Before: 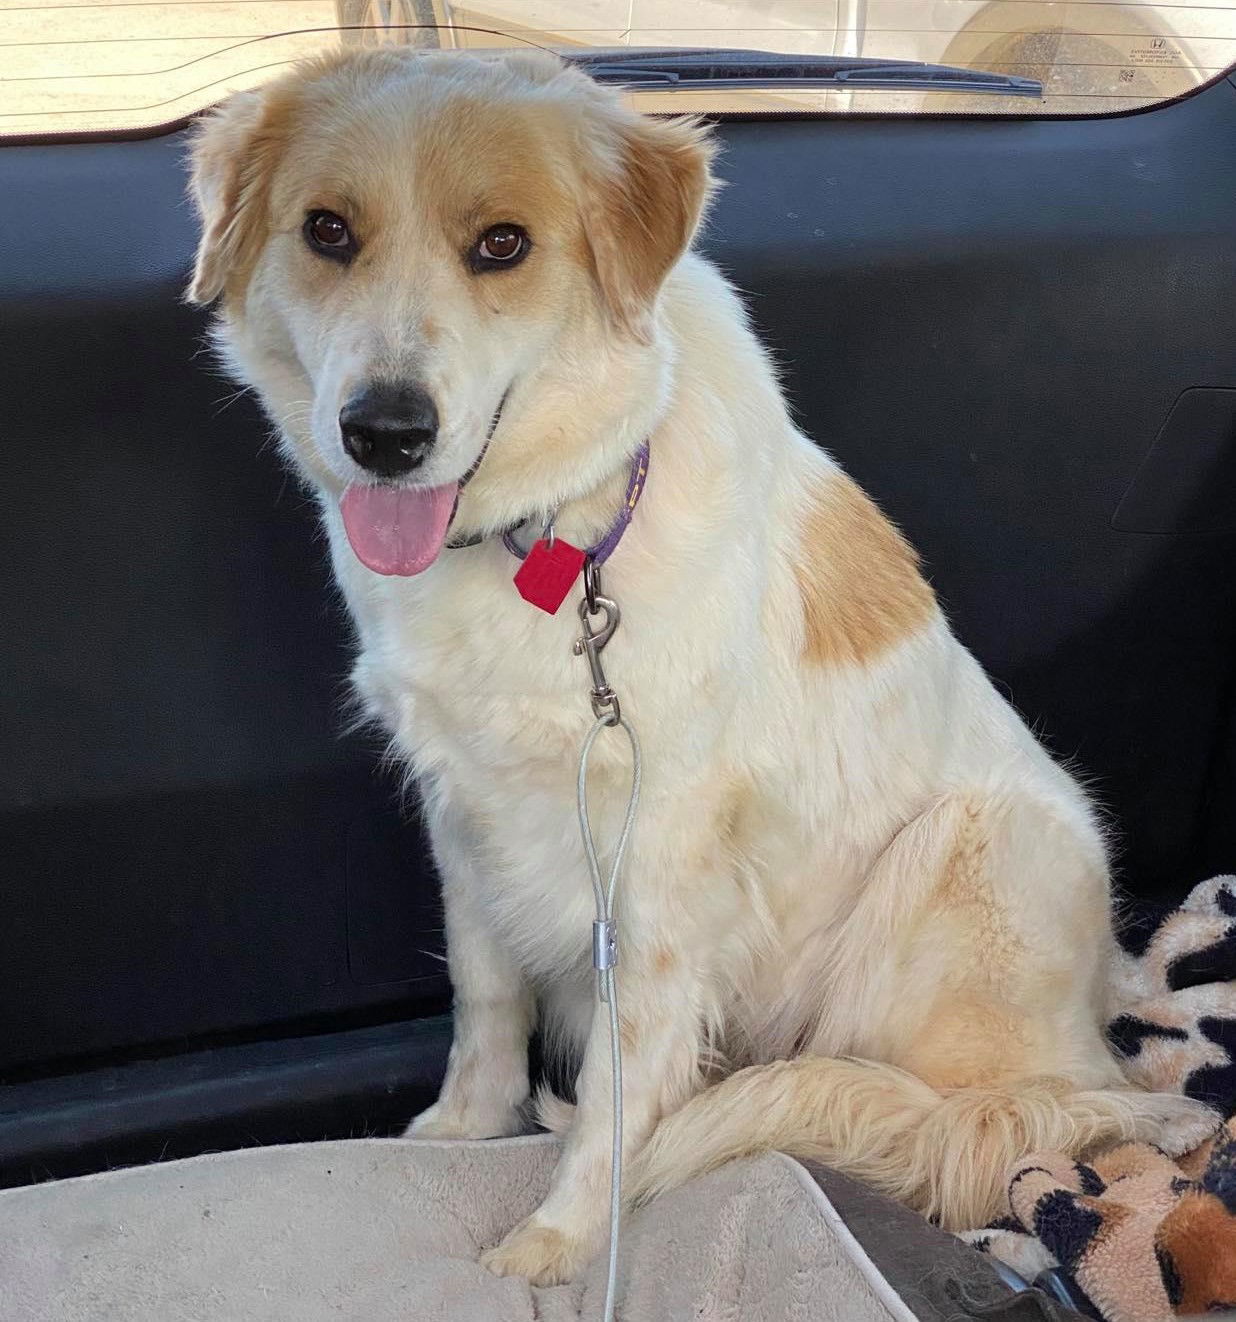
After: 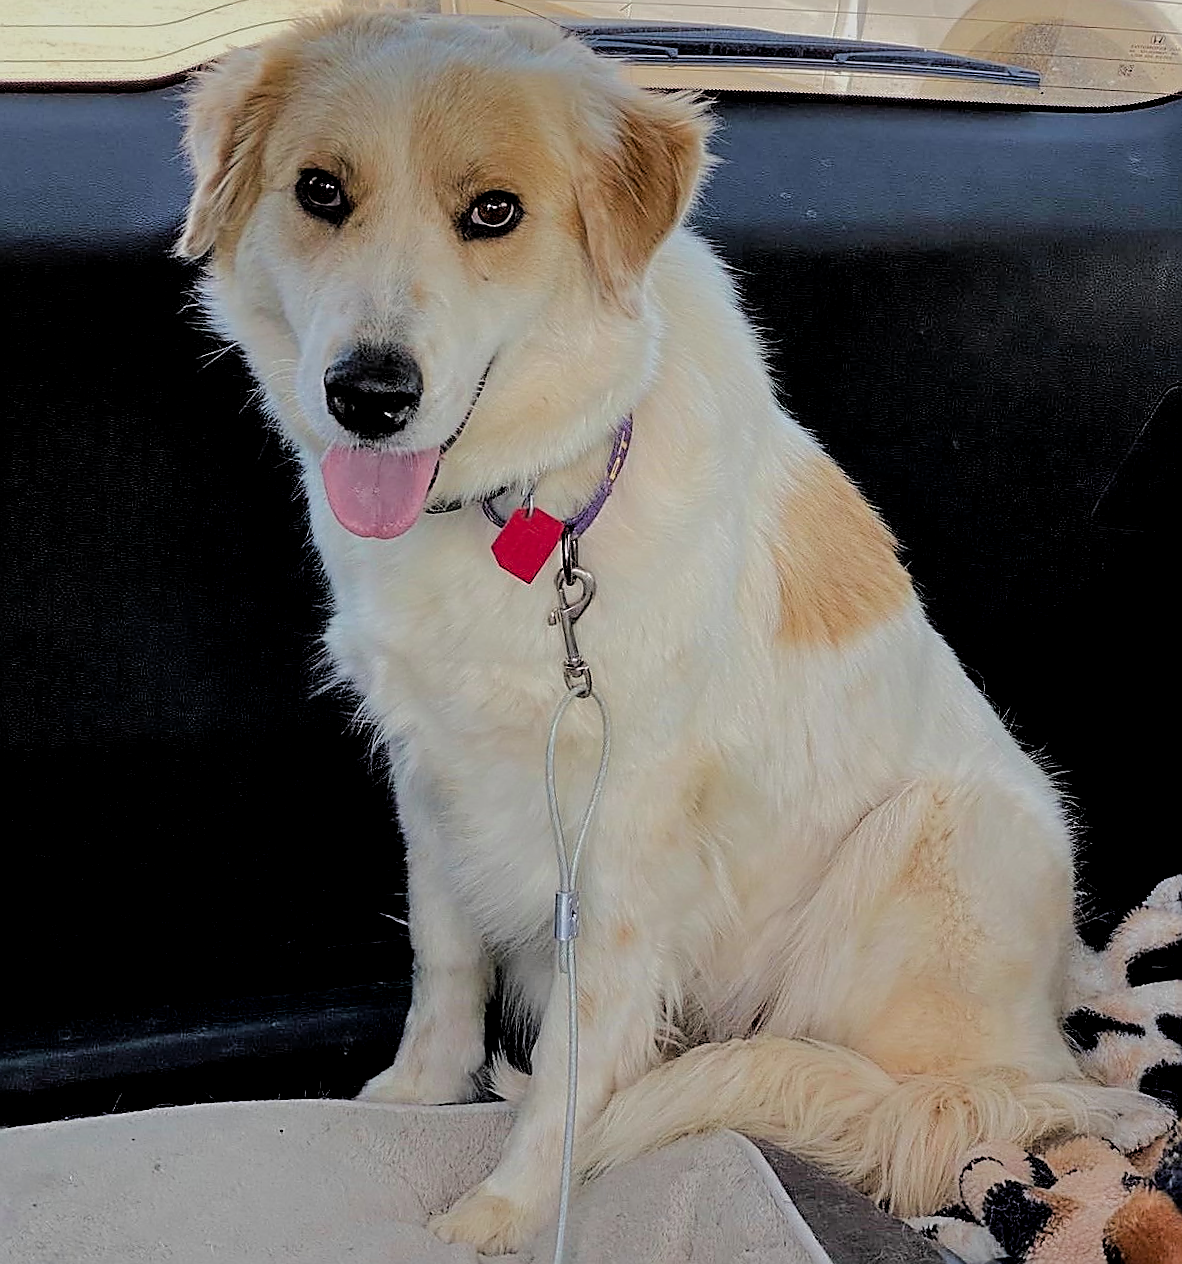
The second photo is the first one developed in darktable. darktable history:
filmic rgb: middle gray luminance 8.78%, black relative exposure -6.28 EV, white relative exposure 2.71 EV, target black luminance 0%, hardness 4.74, latitude 74.22%, contrast 1.339, shadows ↔ highlights balance 9.81%, iterations of high-quality reconstruction 10
exposure: black level correction 0.007, exposure 0.157 EV, compensate highlight preservation false
crop and rotate: angle -2.48°
tone equalizer: -8 EV -0.023 EV, -7 EV 0.034 EV, -6 EV -0.006 EV, -5 EV 0.005 EV, -4 EV -0.035 EV, -3 EV -0.229 EV, -2 EV -0.637 EV, -1 EV -0.972 EV, +0 EV -0.941 EV, edges refinement/feathering 500, mask exposure compensation -1.57 EV, preserve details no
shadows and highlights: shadows 37.22, highlights -26.79, soften with gaussian
local contrast: highlights 105%, shadows 99%, detail 119%, midtone range 0.2
sharpen: radius 1.372, amount 1.267, threshold 0.664
